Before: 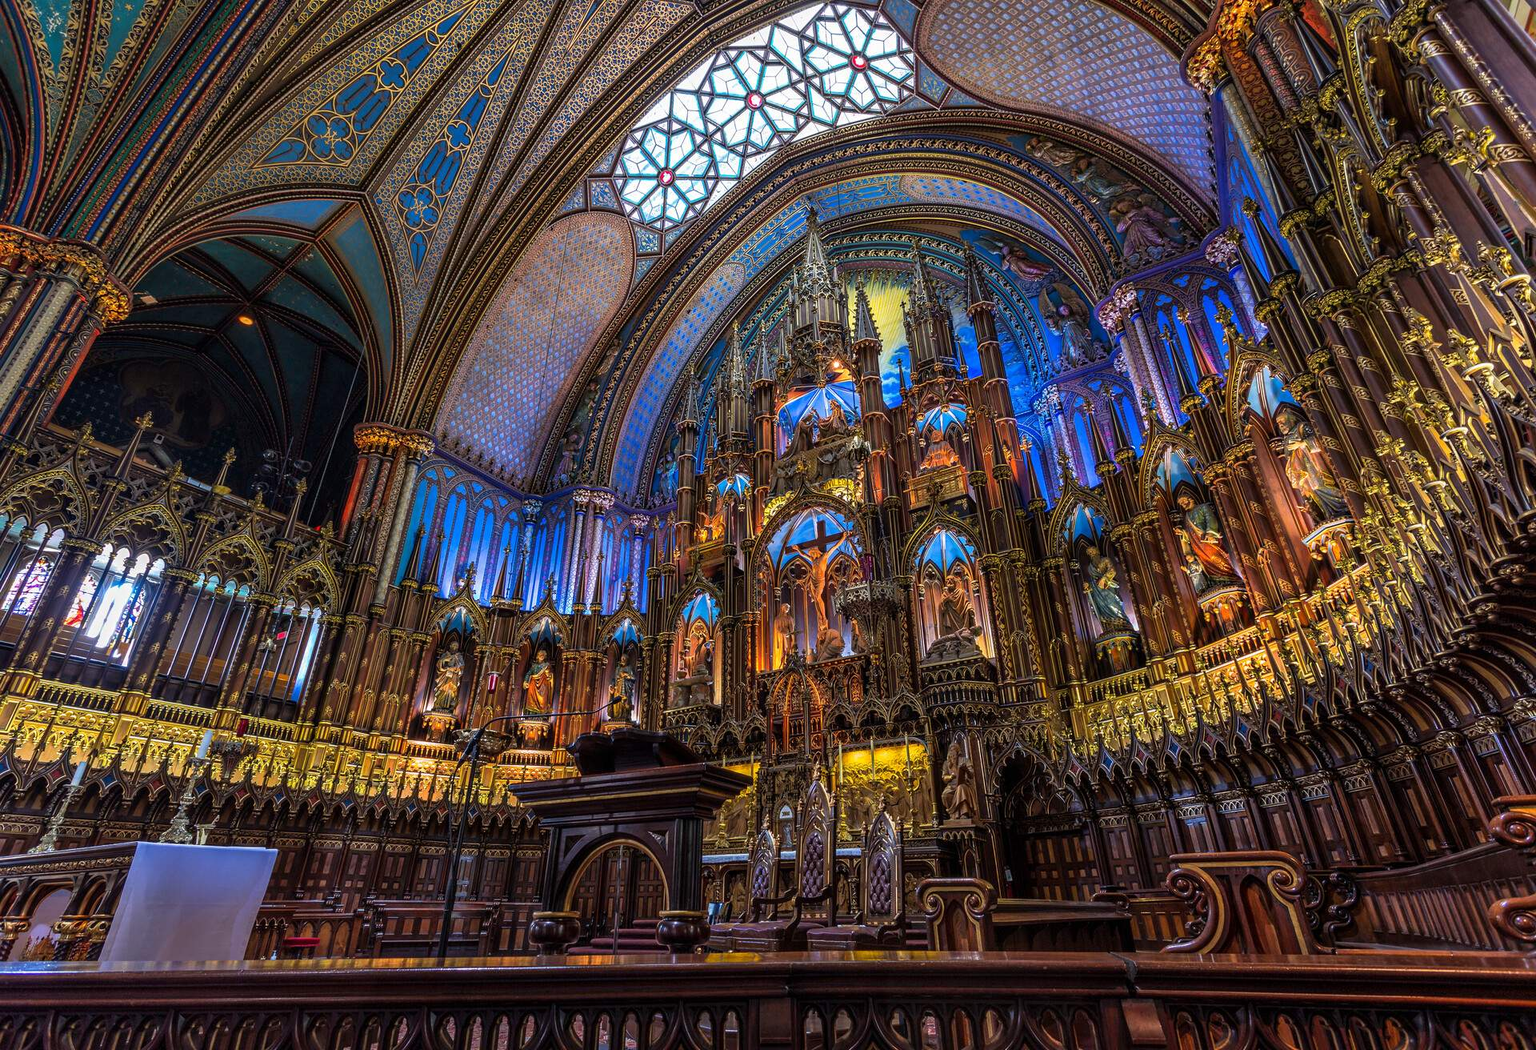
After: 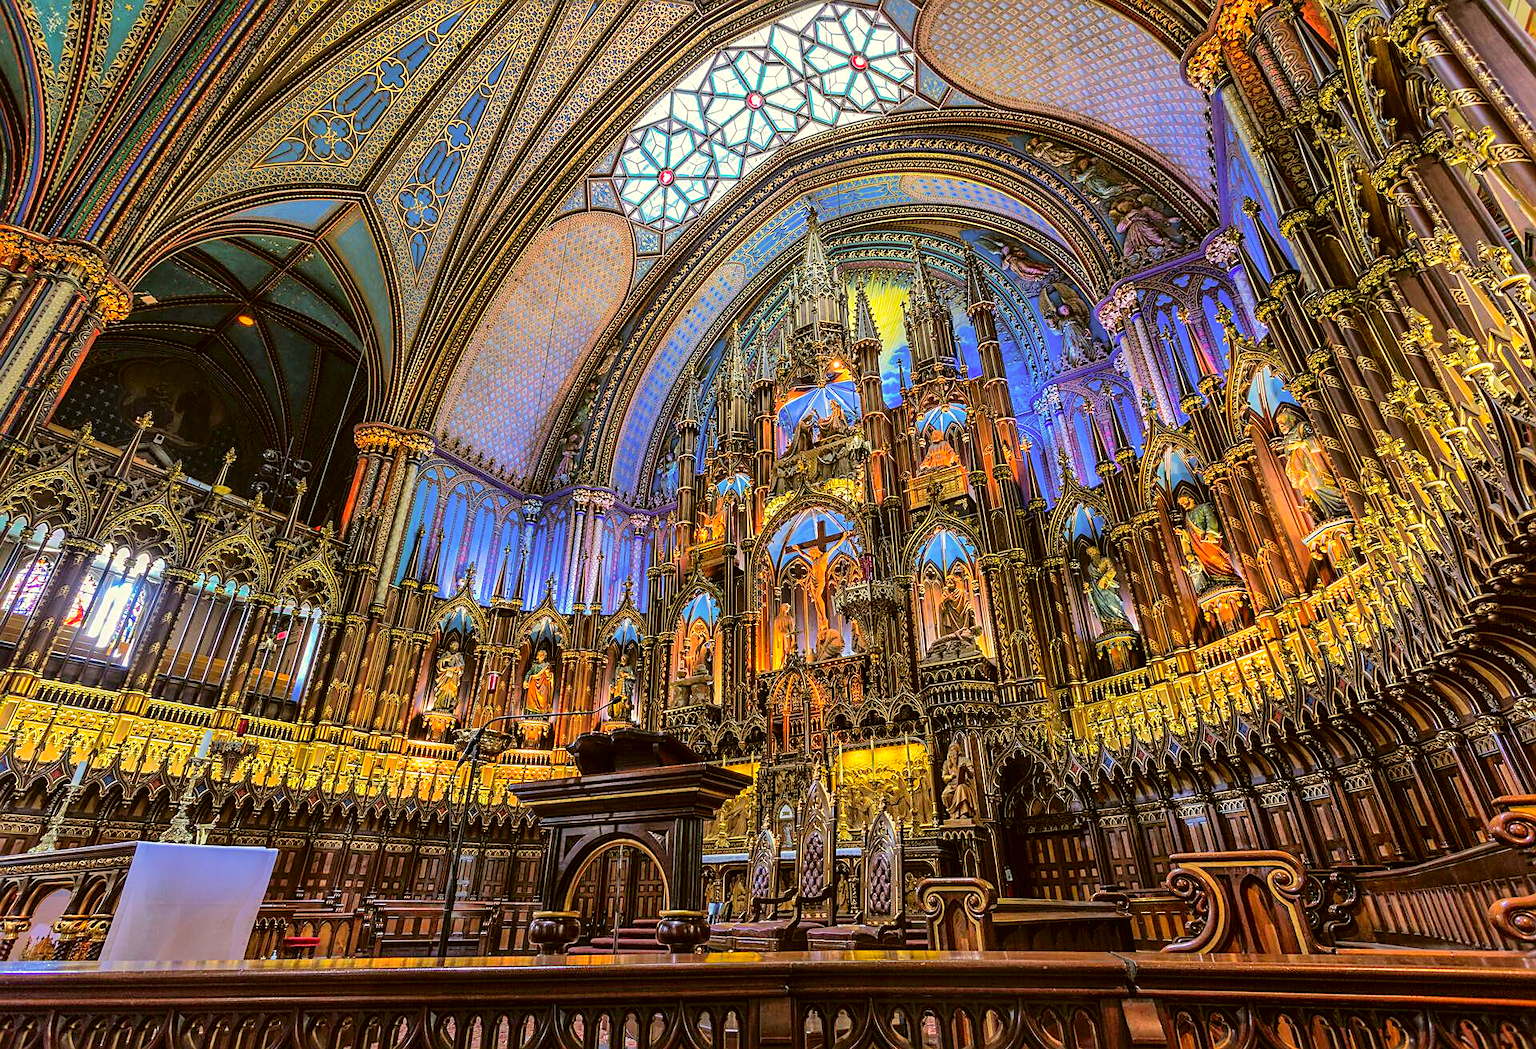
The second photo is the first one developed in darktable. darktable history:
tone equalizer: -7 EV 0.145 EV, -6 EV 0.566 EV, -5 EV 1.14 EV, -4 EV 1.31 EV, -3 EV 1.12 EV, -2 EV 0.6 EV, -1 EV 0.15 EV, edges refinement/feathering 500, mask exposure compensation -1.57 EV, preserve details no
color correction: highlights a* -1.81, highlights b* 10.55, shadows a* 0.479, shadows b* 19.36
sharpen: radius 1.896, amount 0.414, threshold 1.147
shadows and highlights: on, module defaults
